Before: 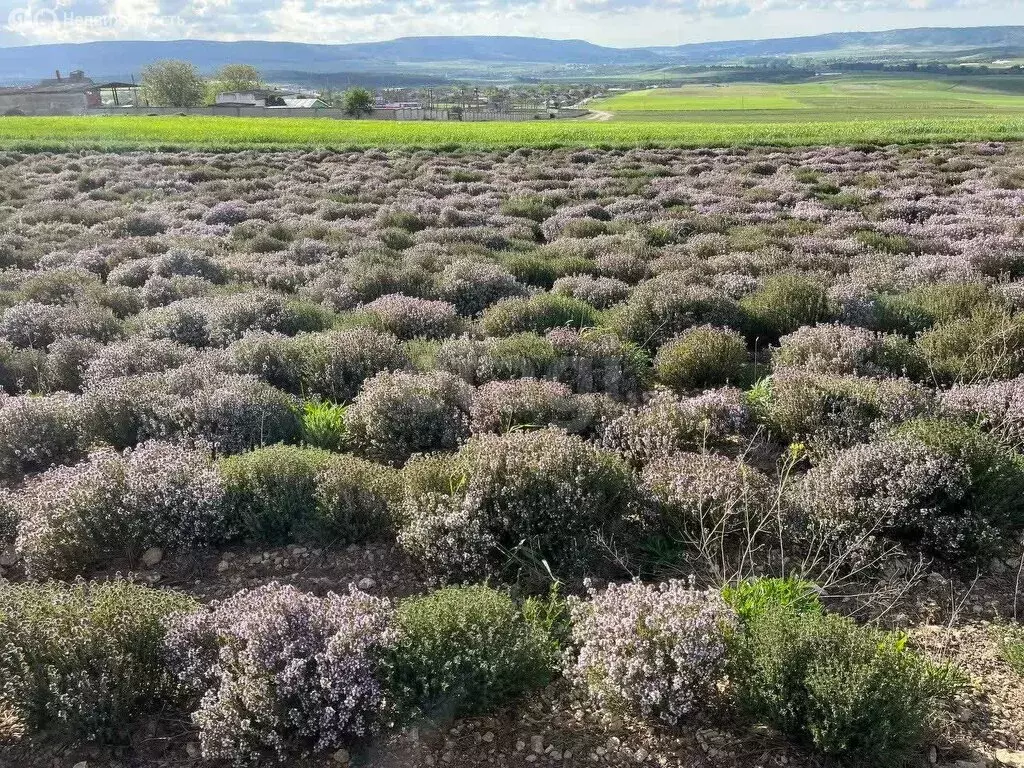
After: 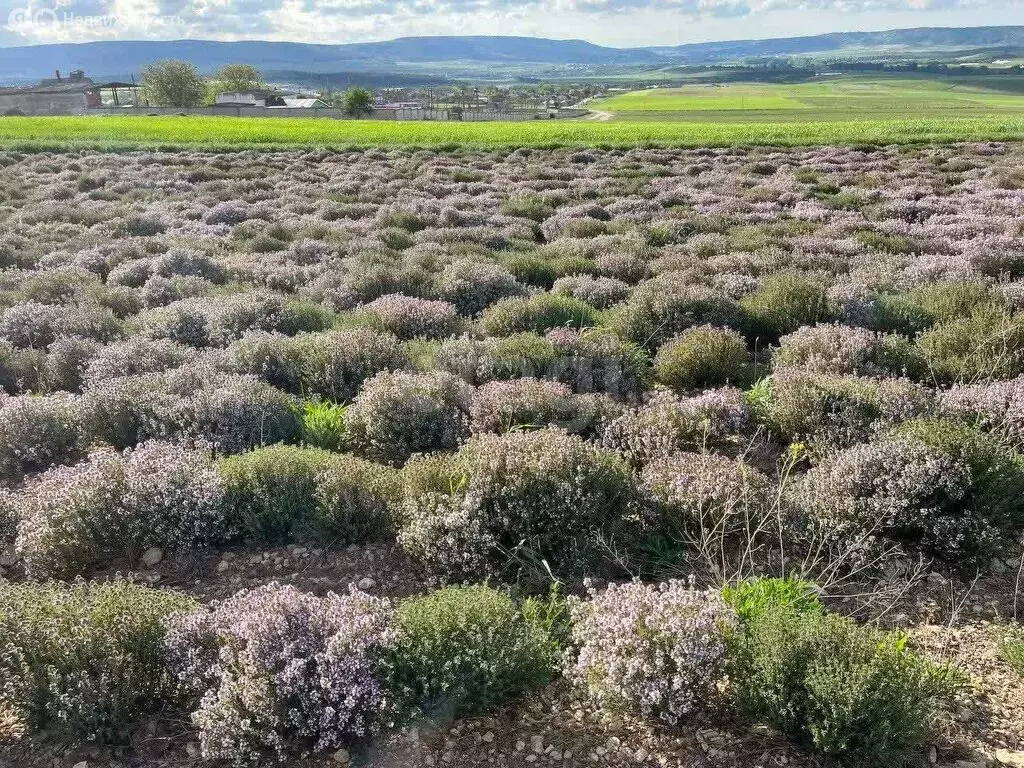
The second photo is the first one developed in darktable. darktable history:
shadows and highlights: soften with gaussian
levels: levels [0, 0.478, 1]
